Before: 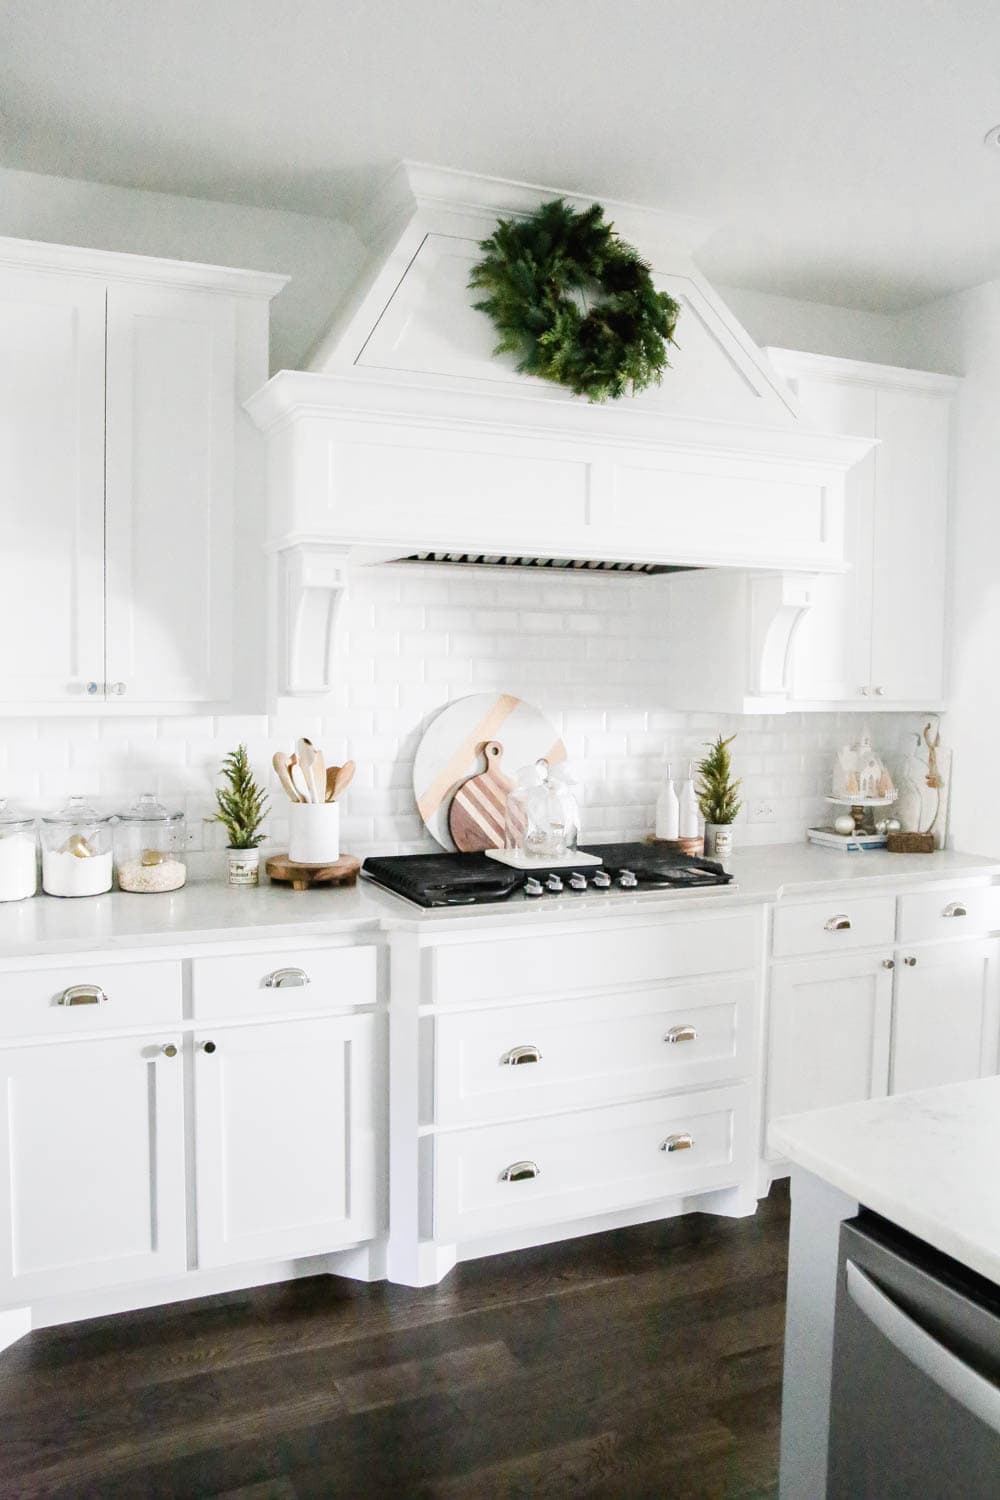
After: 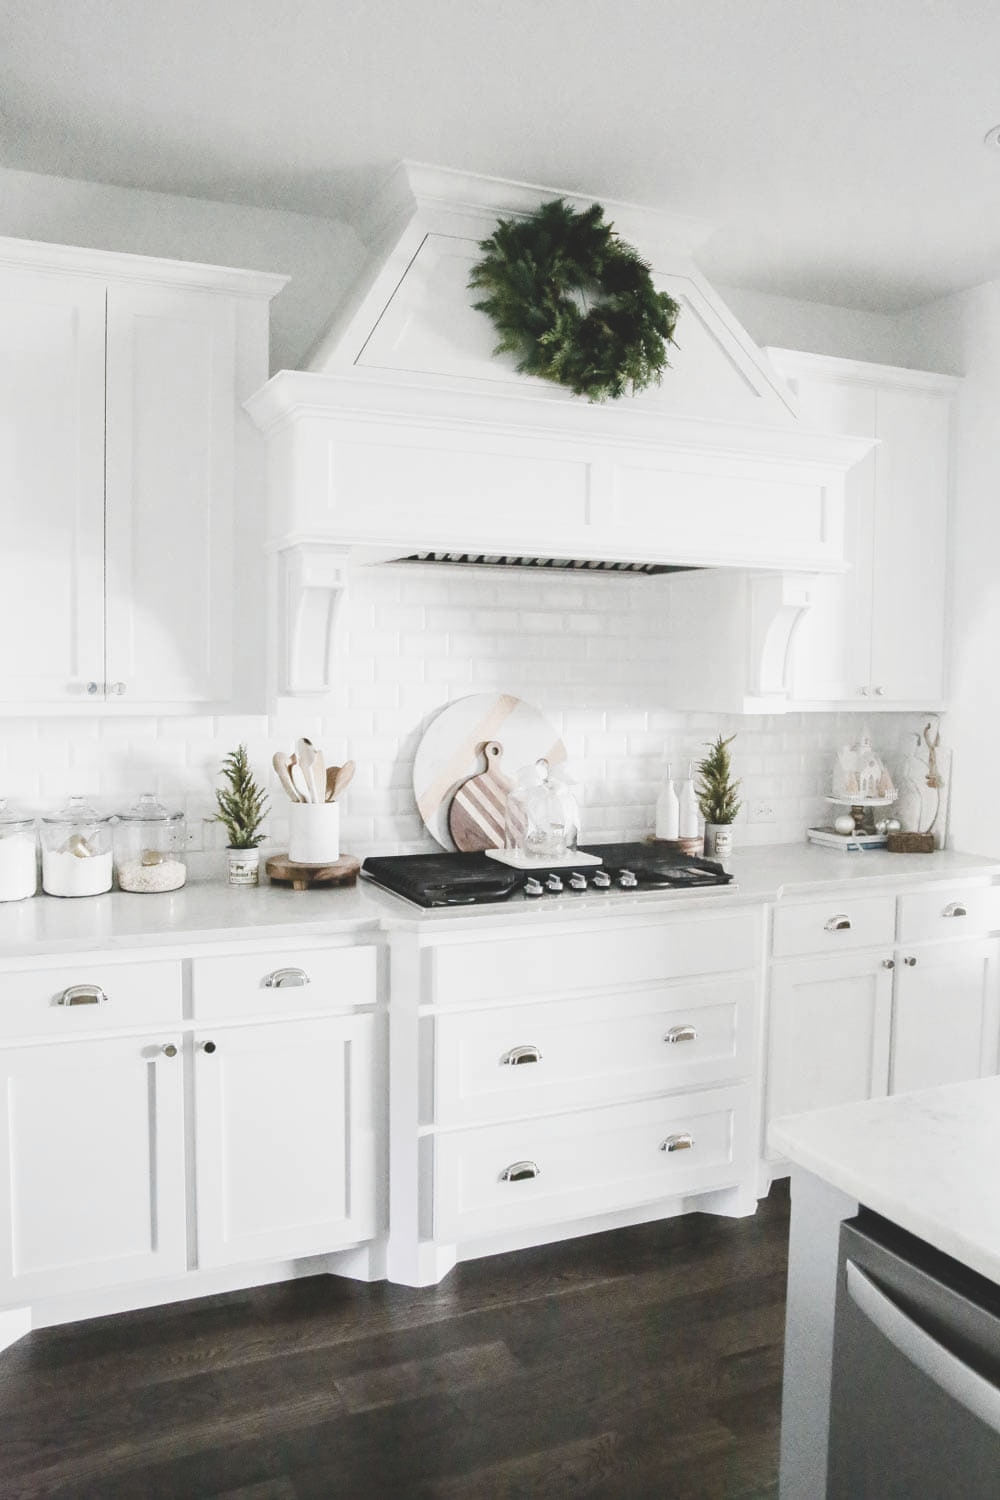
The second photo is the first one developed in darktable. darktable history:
exposure: black level correction -0.025, exposure -0.117 EV, compensate highlight preservation false
contrast brightness saturation: contrast 0.1, saturation -0.36
color balance rgb: perceptual saturation grading › global saturation 20%, perceptual saturation grading › highlights -50%, perceptual saturation grading › shadows 30%
